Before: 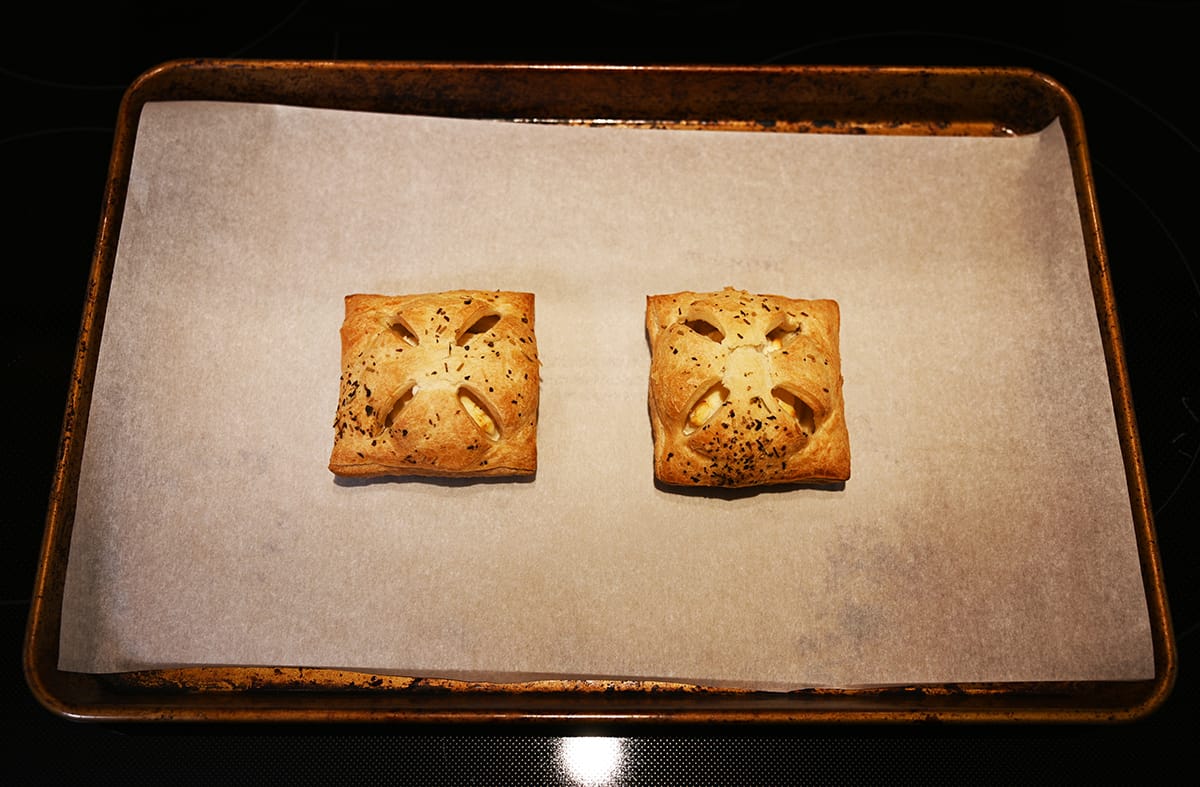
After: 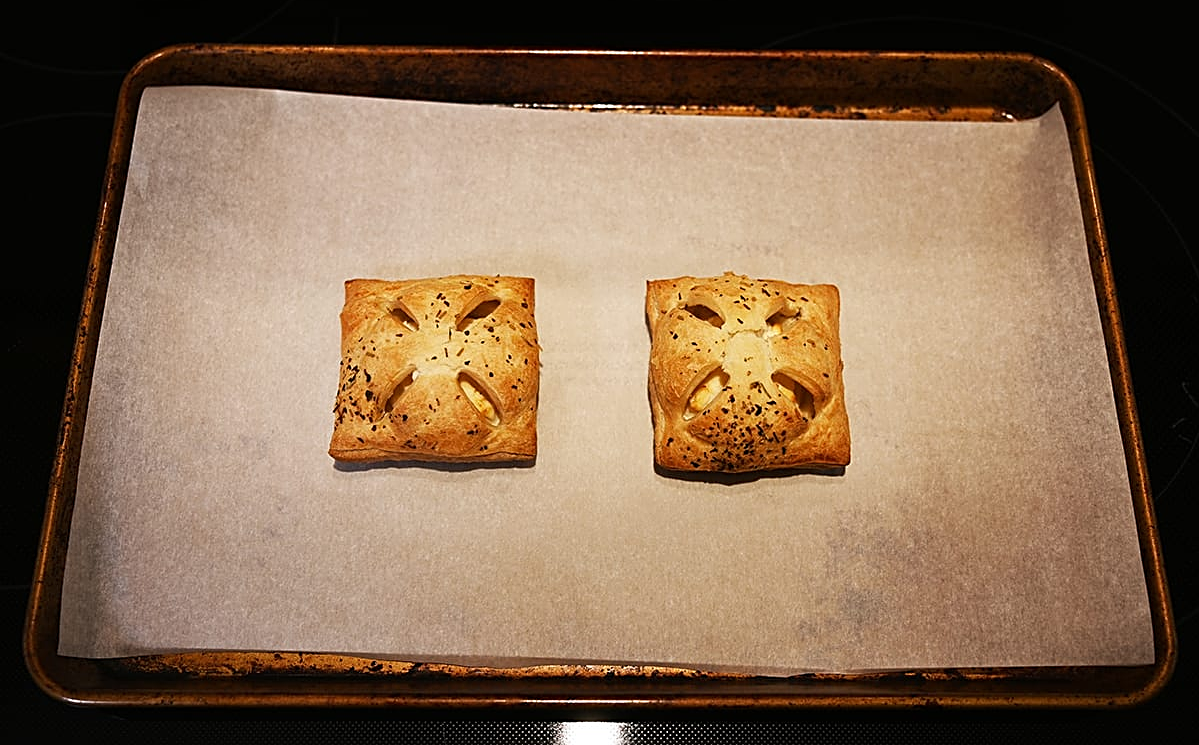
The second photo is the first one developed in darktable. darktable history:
crop and rotate: top 2.101%, bottom 3.219%
sharpen: on, module defaults
